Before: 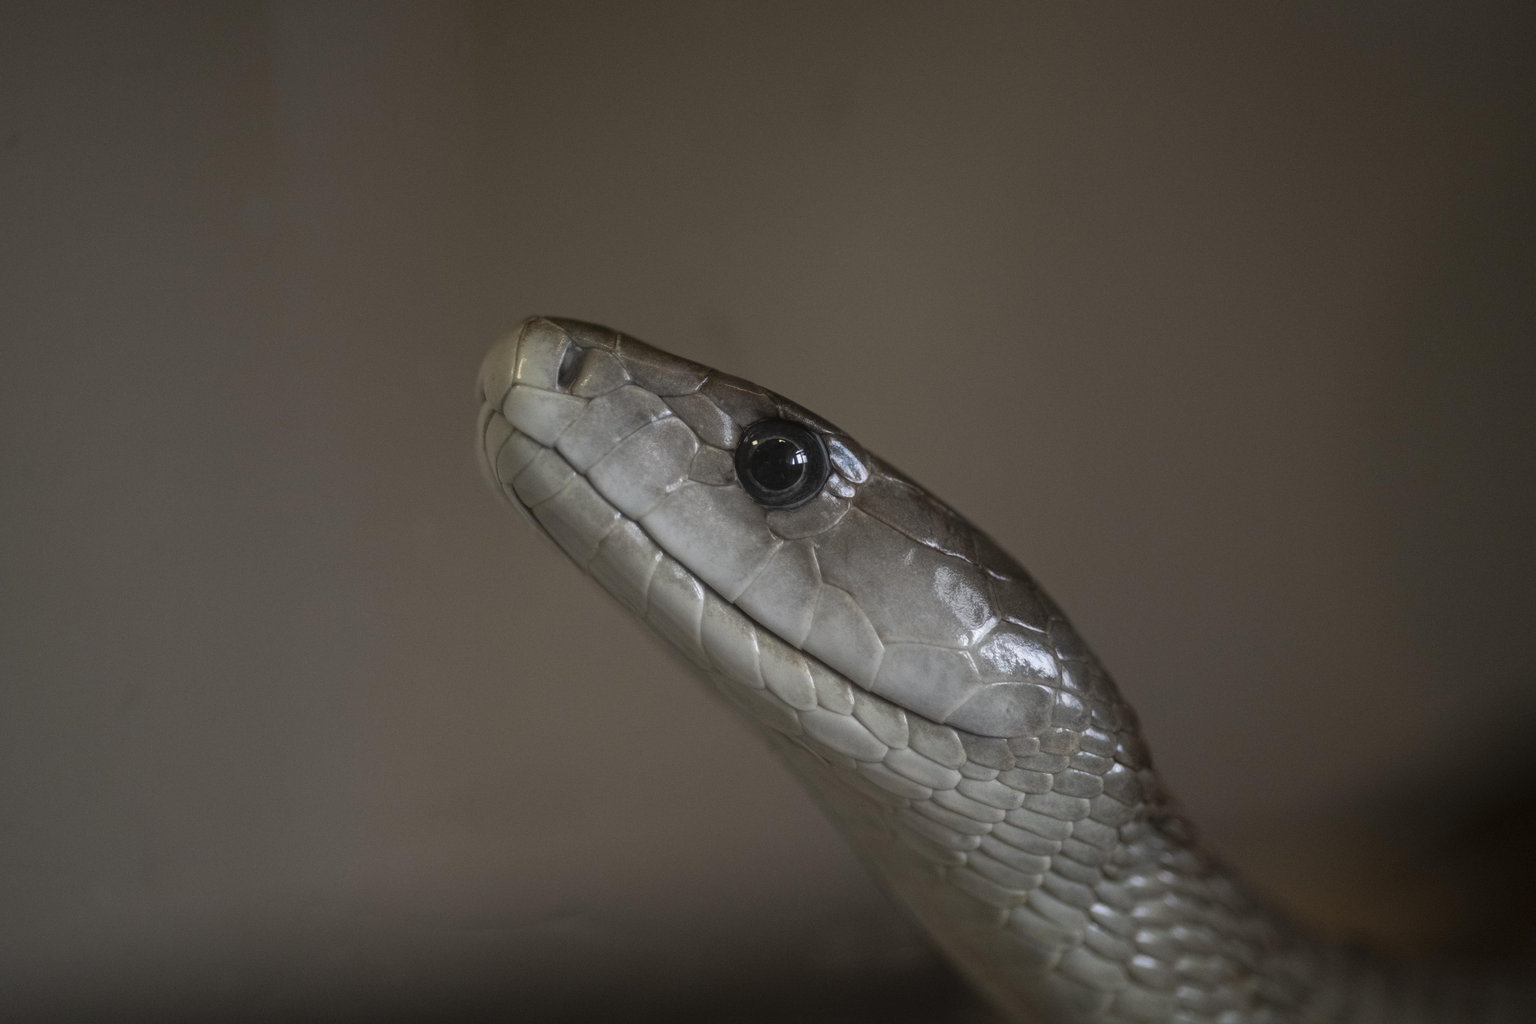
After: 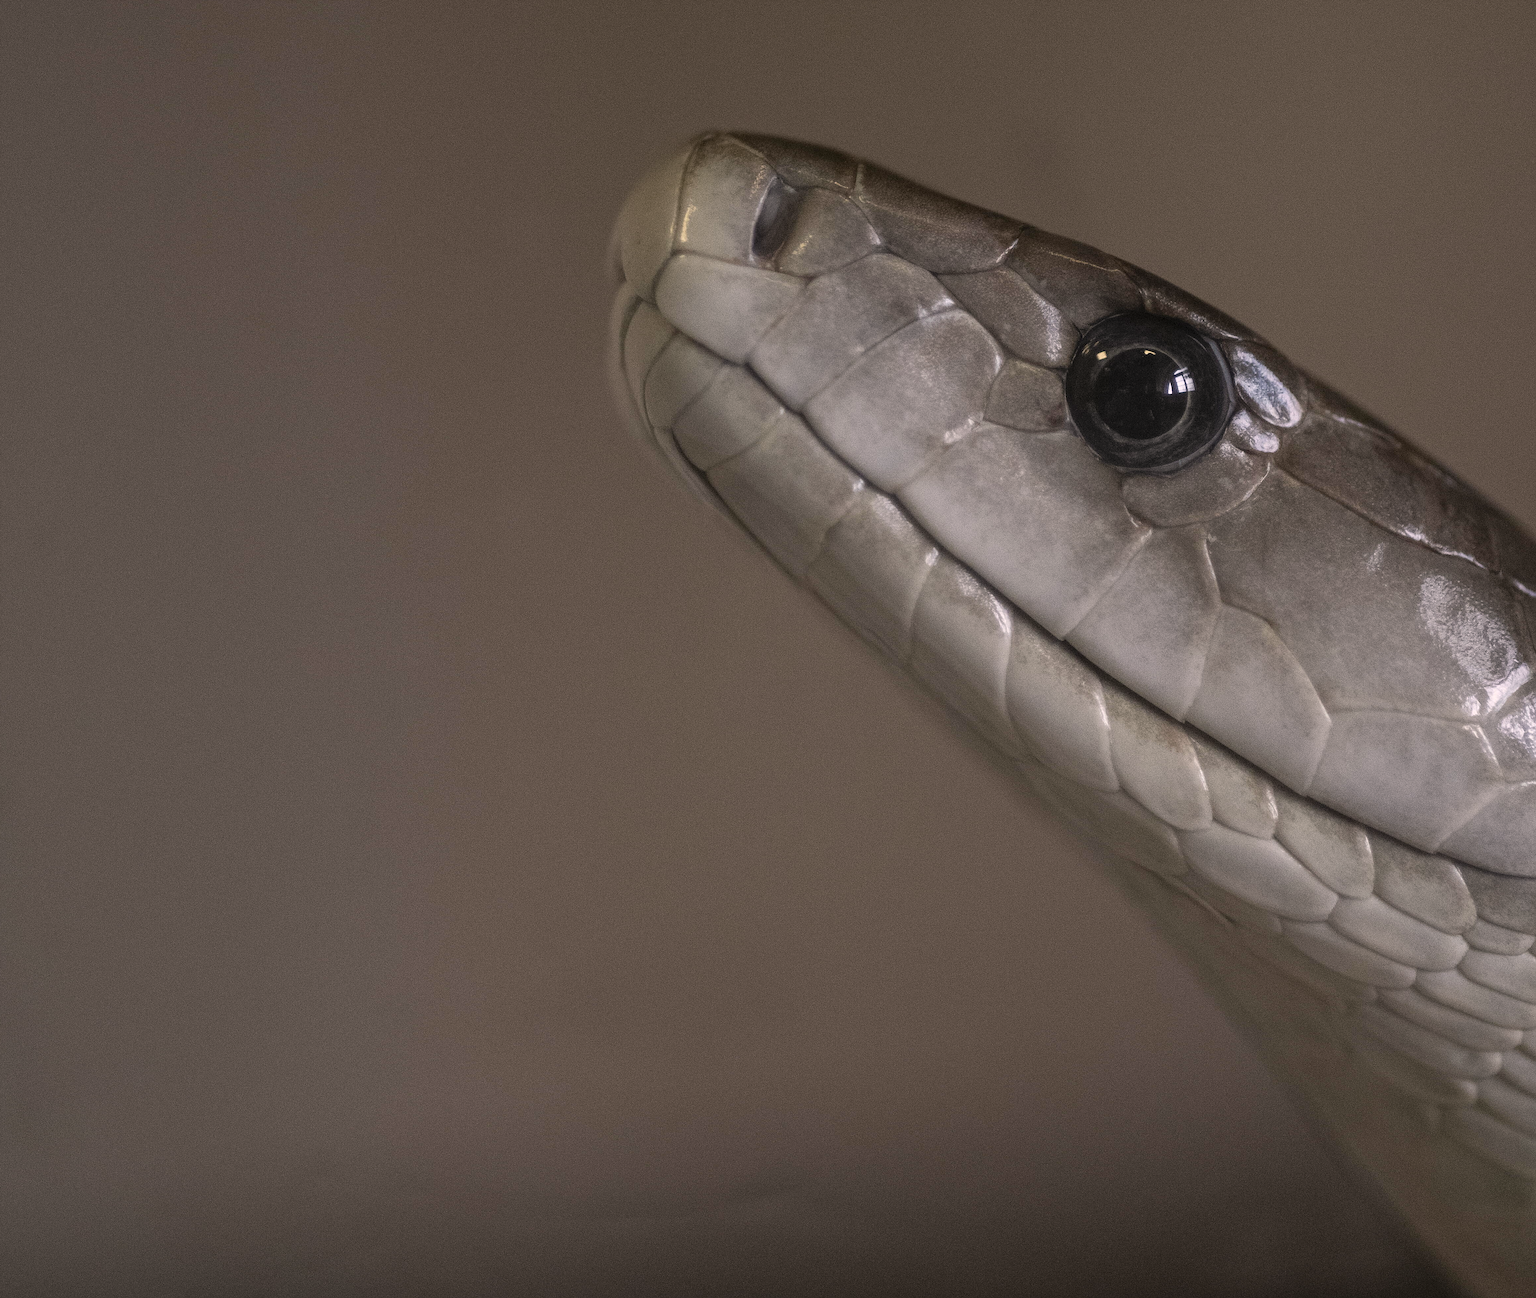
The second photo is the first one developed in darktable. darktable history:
crop: left 8.694%, top 23.661%, right 34.869%, bottom 4.769%
sharpen: on, module defaults
color correction: highlights a* 7.29, highlights b* 3.97
